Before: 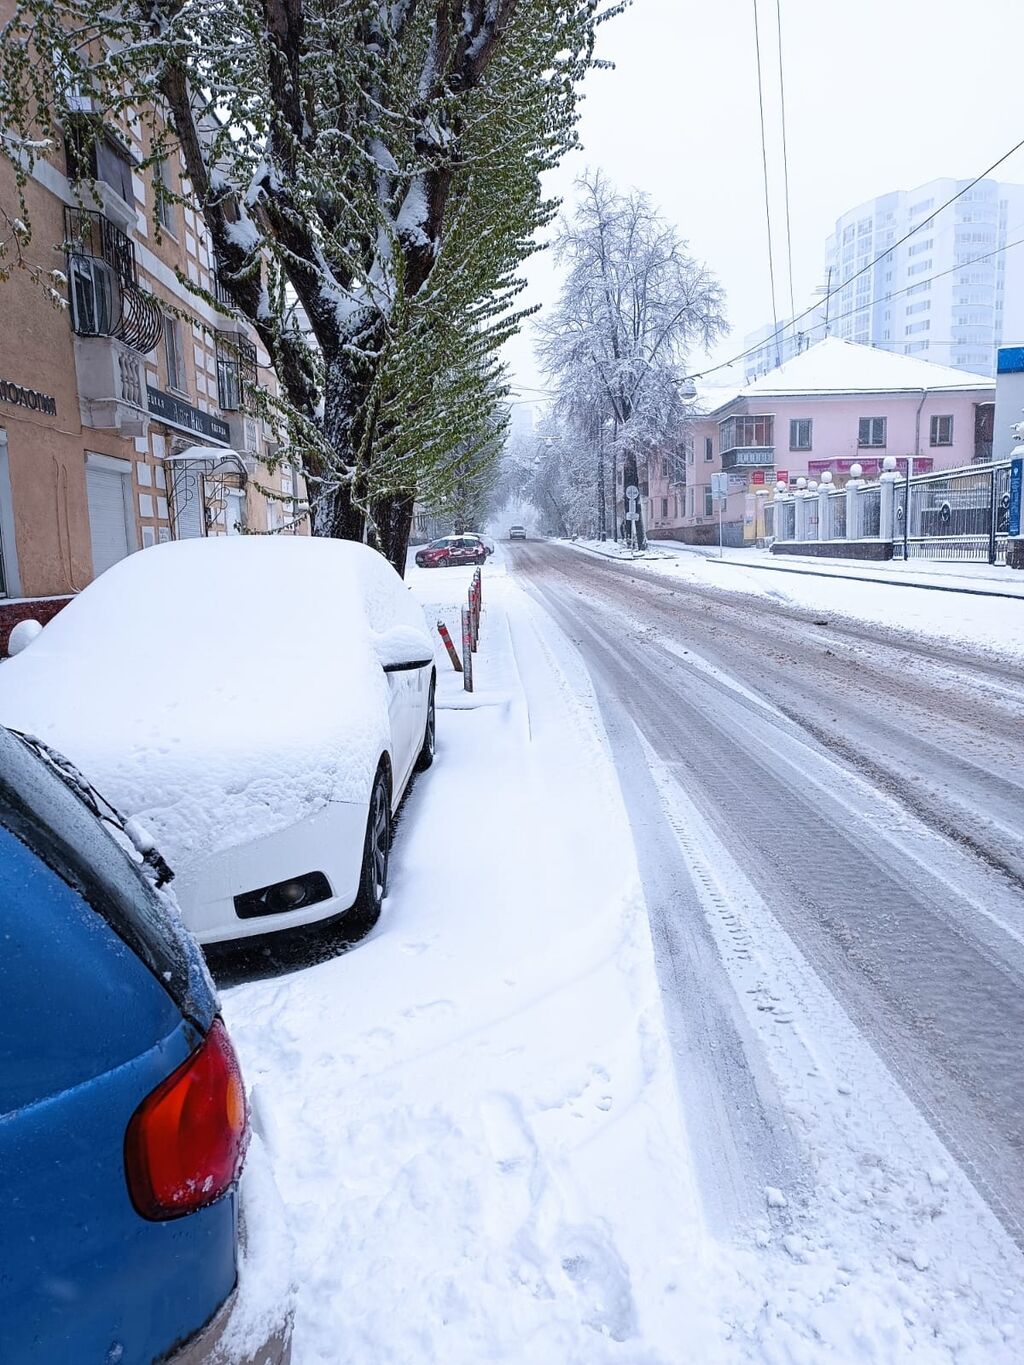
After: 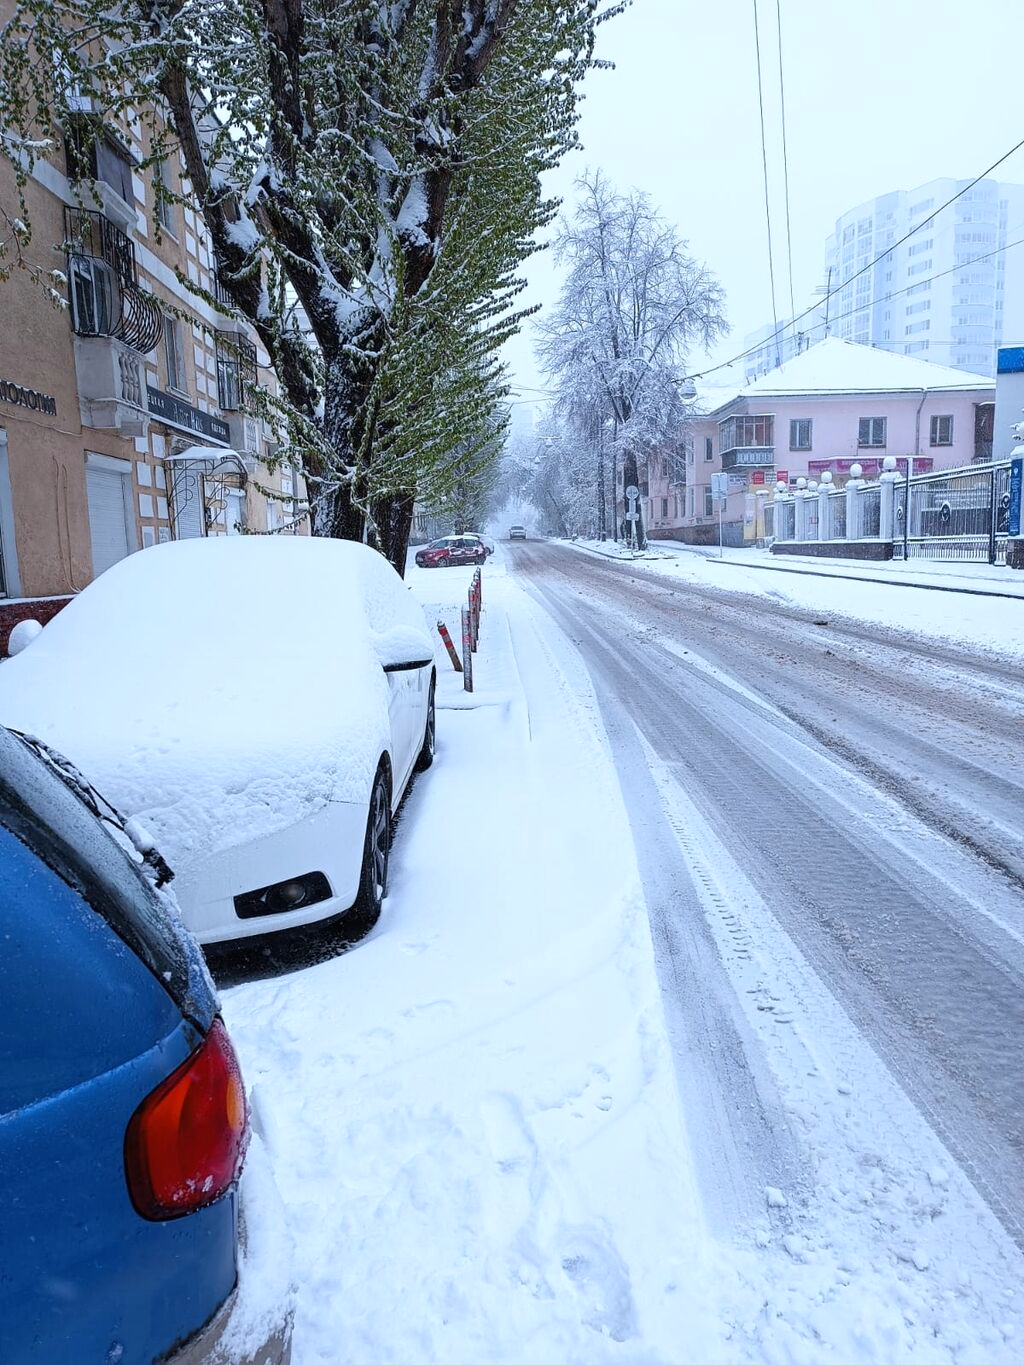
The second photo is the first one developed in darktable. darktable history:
white balance: red 0.925, blue 1.046
tone equalizer: on, module defaults
